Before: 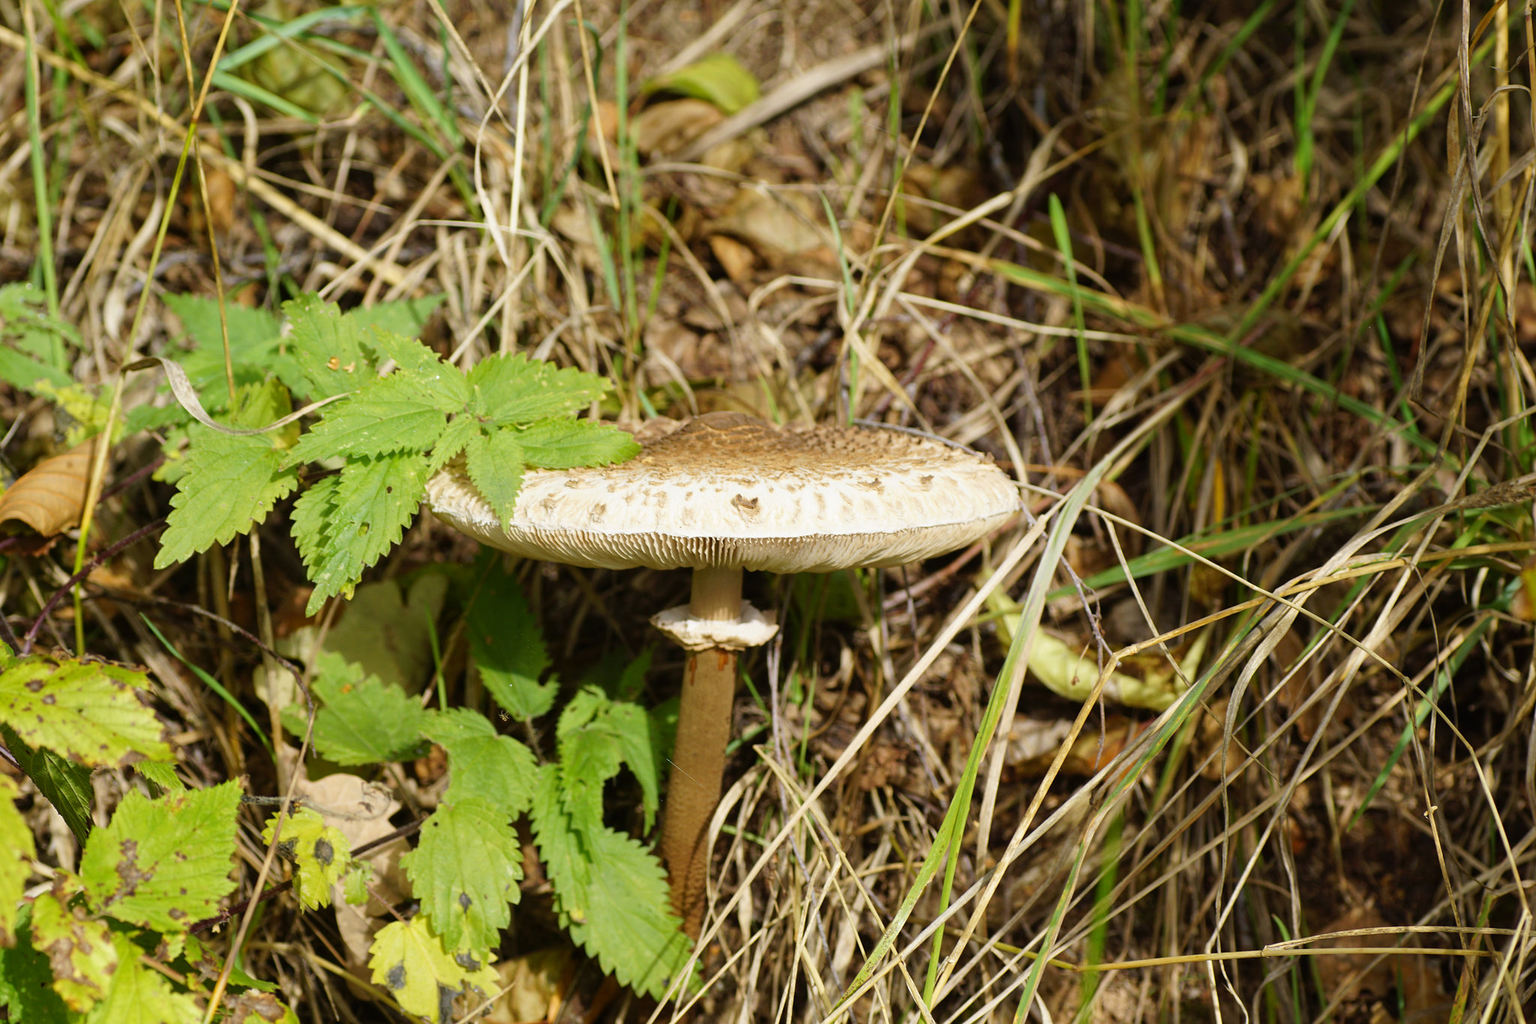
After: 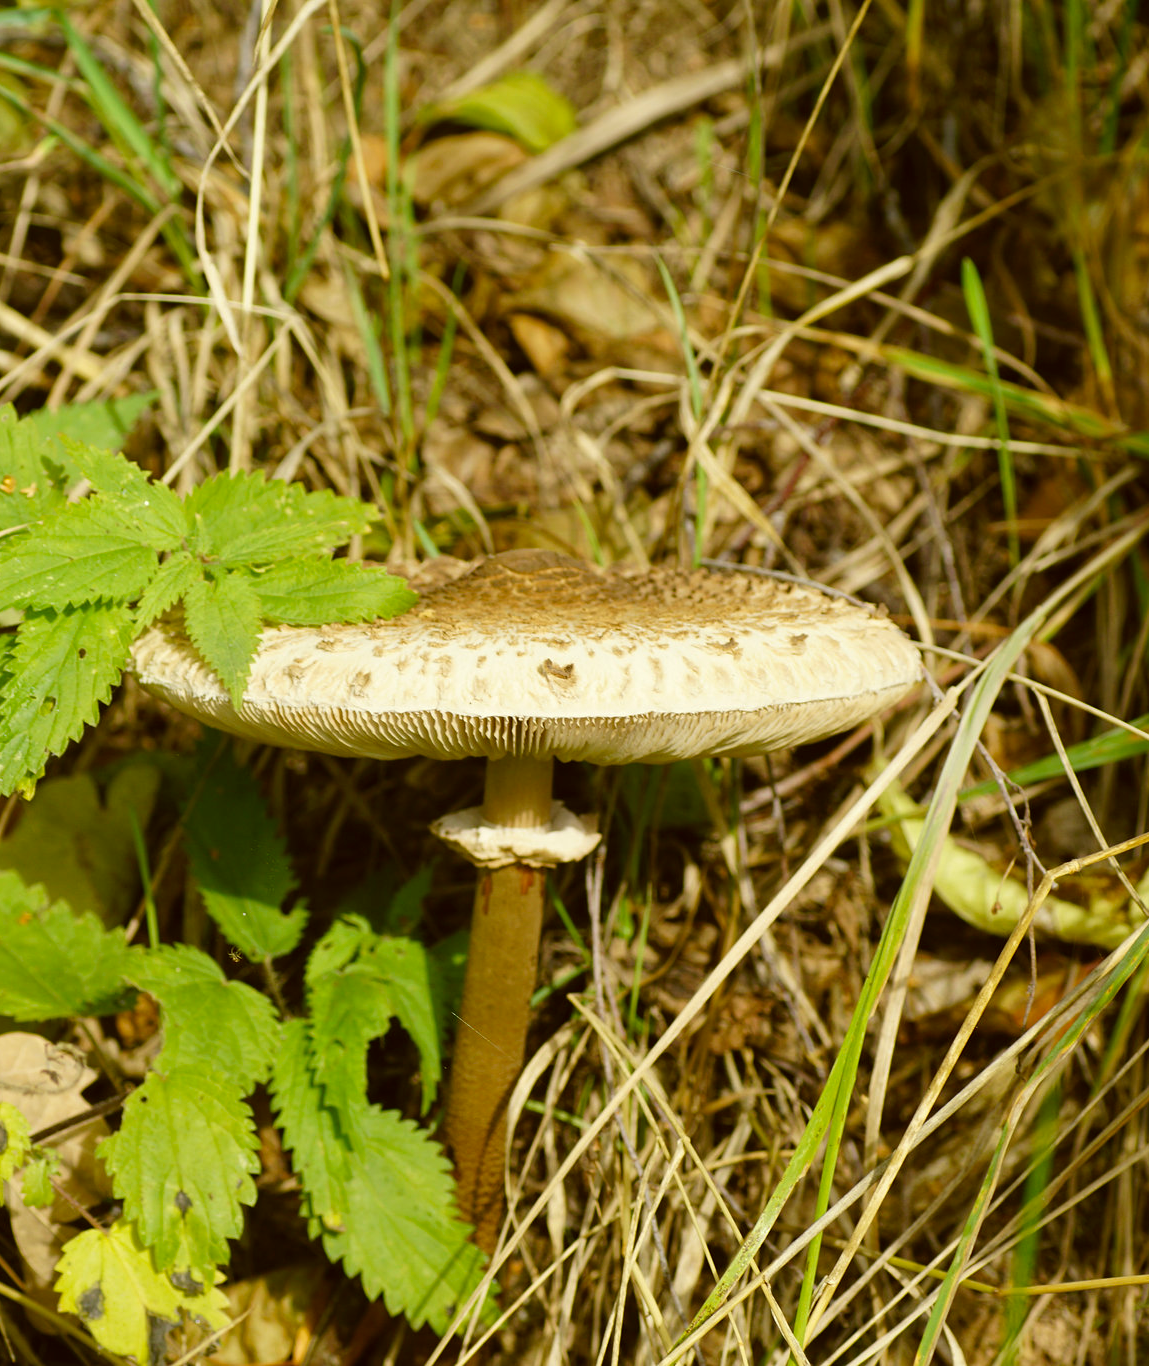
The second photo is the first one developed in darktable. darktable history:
crop: left 21.351%, right 22.541%
color correction: highlights a* -1.77, highlights b* 10.53, shadows a* 0.651, shadows b* 19.38
